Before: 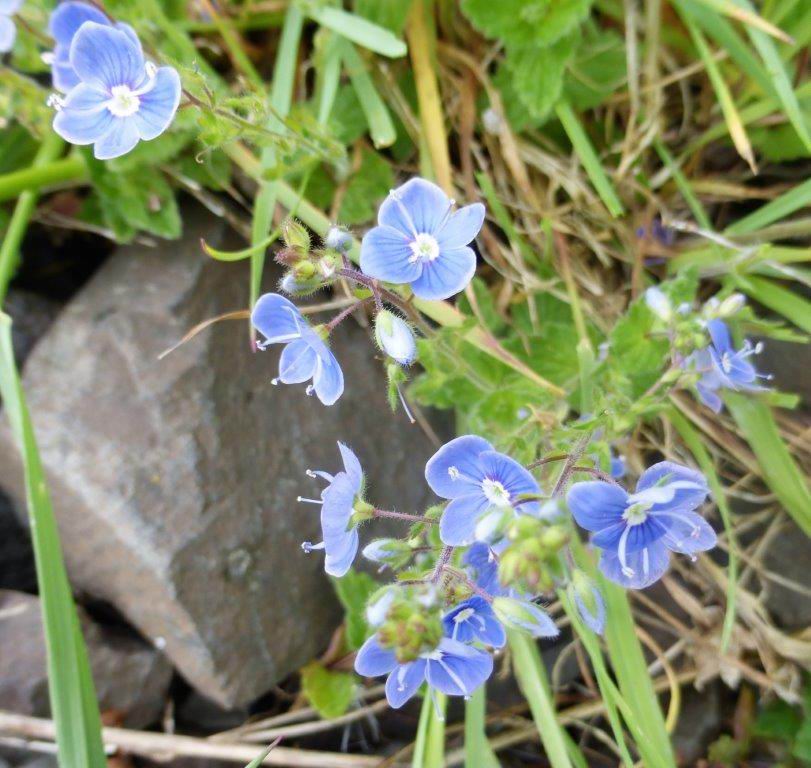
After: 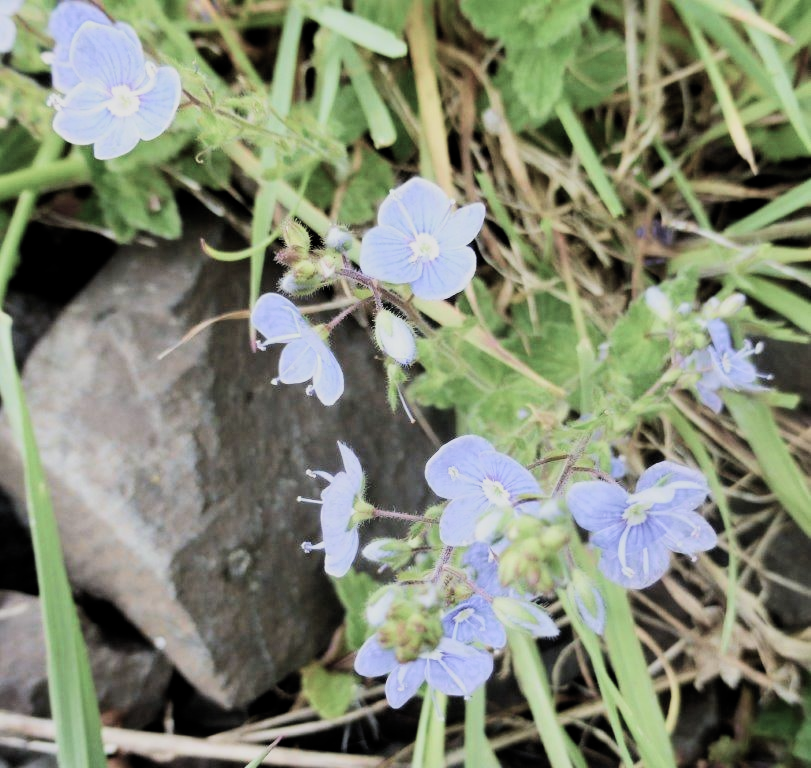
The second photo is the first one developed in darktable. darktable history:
filmic rgb: black relative exposure -5.03 EV, white relative exposure 3.96 EV, hardness 2.88, contrast 1.402, highlights saturation mix -19.99%, color science v5 (2021), contrast in shadows safe, contrast in highlights safe
contrast brightness saturation: contrast 0.09, saturation 0.269
